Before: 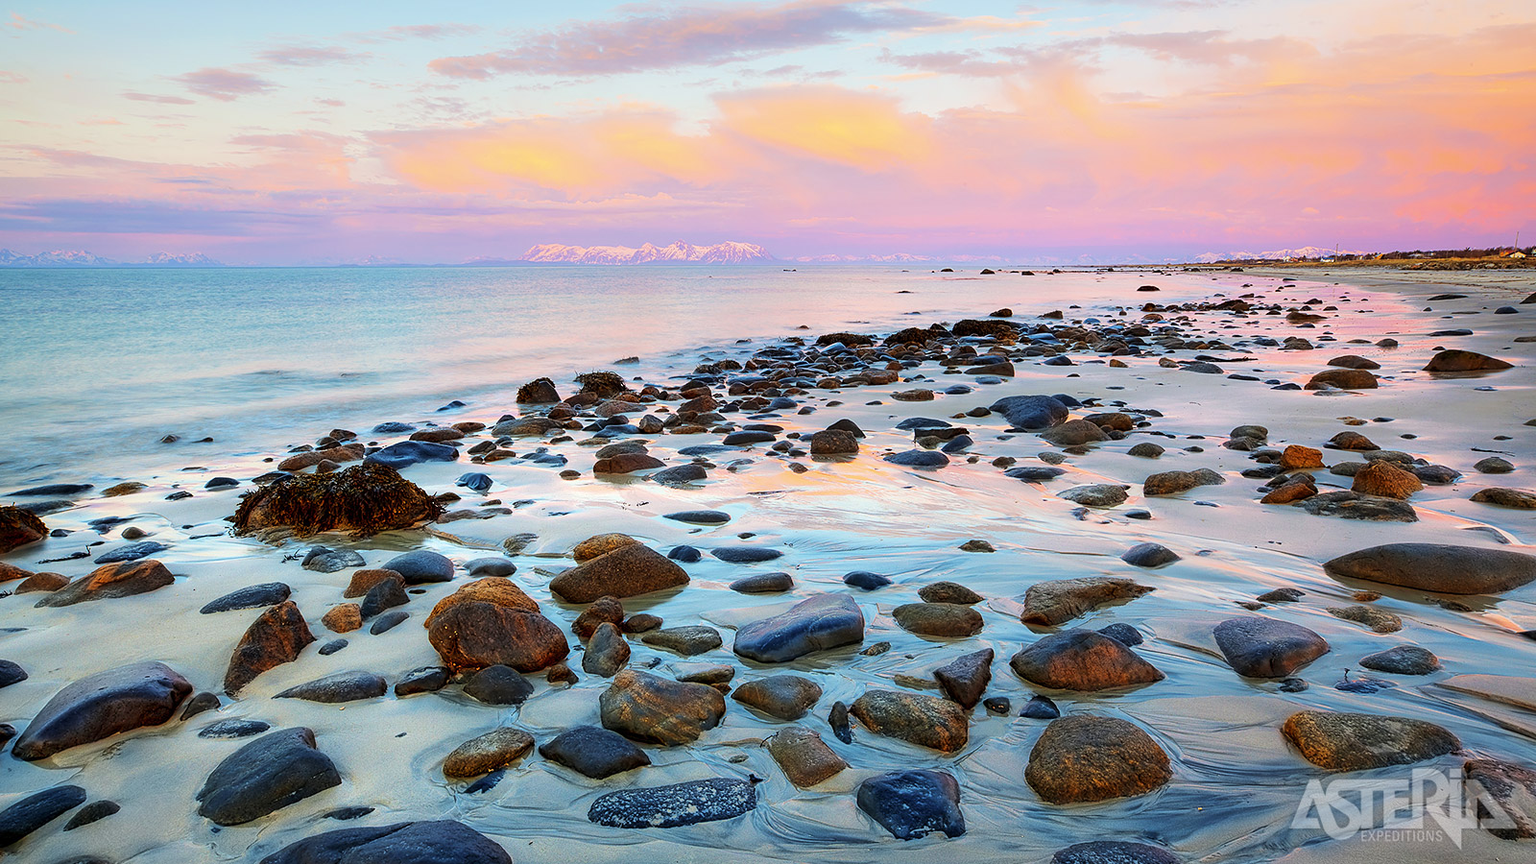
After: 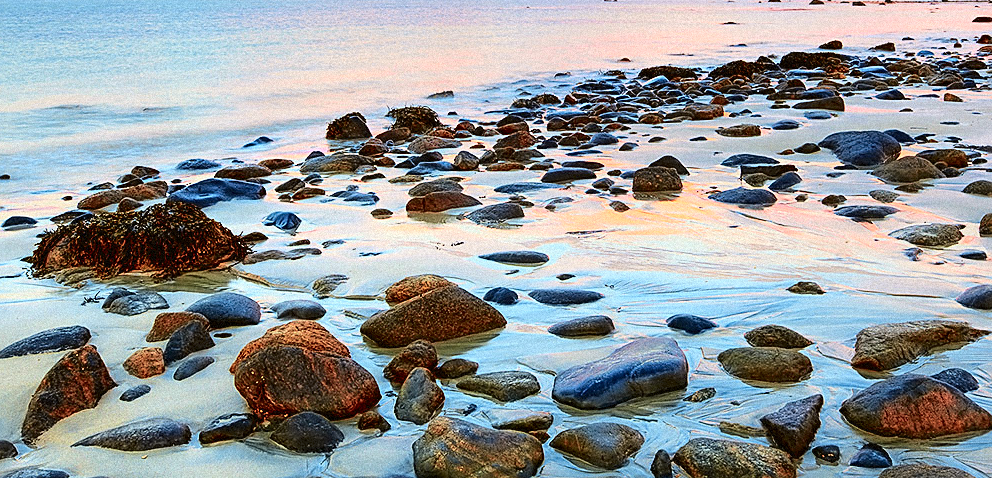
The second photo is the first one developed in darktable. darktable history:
tone curve: curves: ch0 [(0, 0.021) (0.049, 0.044) (0.152, 0.14) (0.328, 0.377) (0.473, 0.543) (0.663, 0.734) (0.84, 0.899) (1, 0.969)]; ch1 [(0, 0) (0.302, 0.331) (0.427, 0.433) (0.472, 0.47) (0.502, 0.503) (0.527, 0.524) (0.564, 0.591) (0.602, 0.632) (0.677, 0.701) (0.859, 0.885) (1, 1)]; ch2 [(0, 0) (0.33, 0.301) (0.447, 0.44) (0.487, 0.496) (0.502, 0.516) (0.535, 0.563) (0.565, 0.6) (0.618, 0.629) (1, 1)], color space Lab, independent channels, preserve colors none
grain: mid-tones bias 0%
crop: left 13.312%, top 31.28%, right 24.627%, bottom 15.582%
sharpen: on, module defaults
